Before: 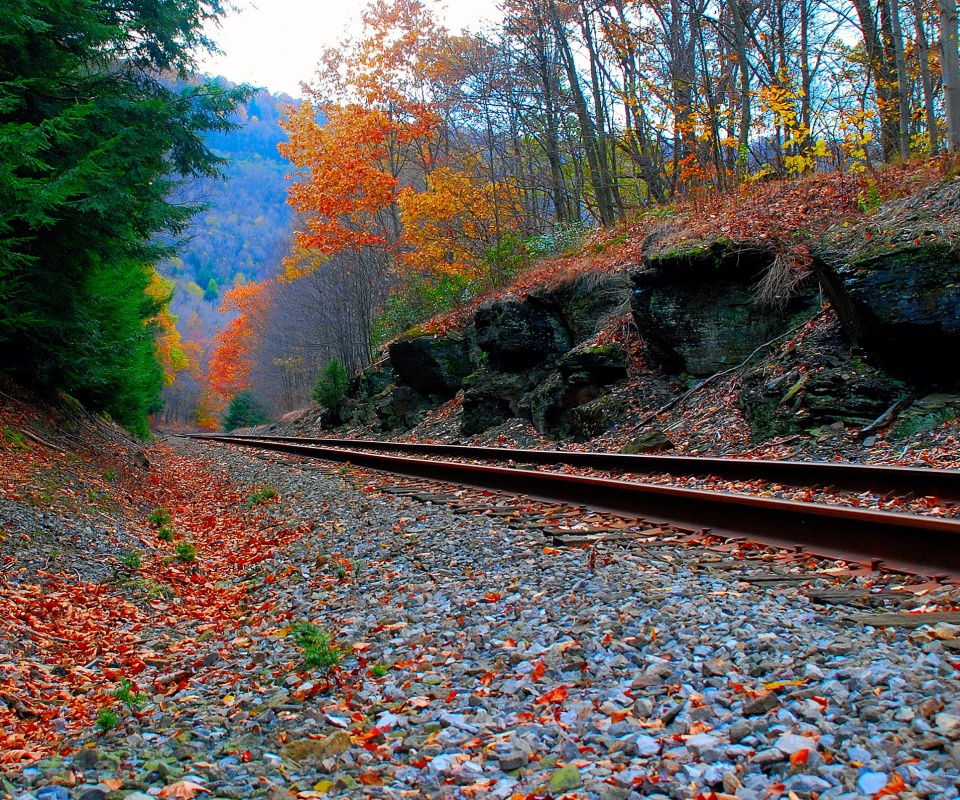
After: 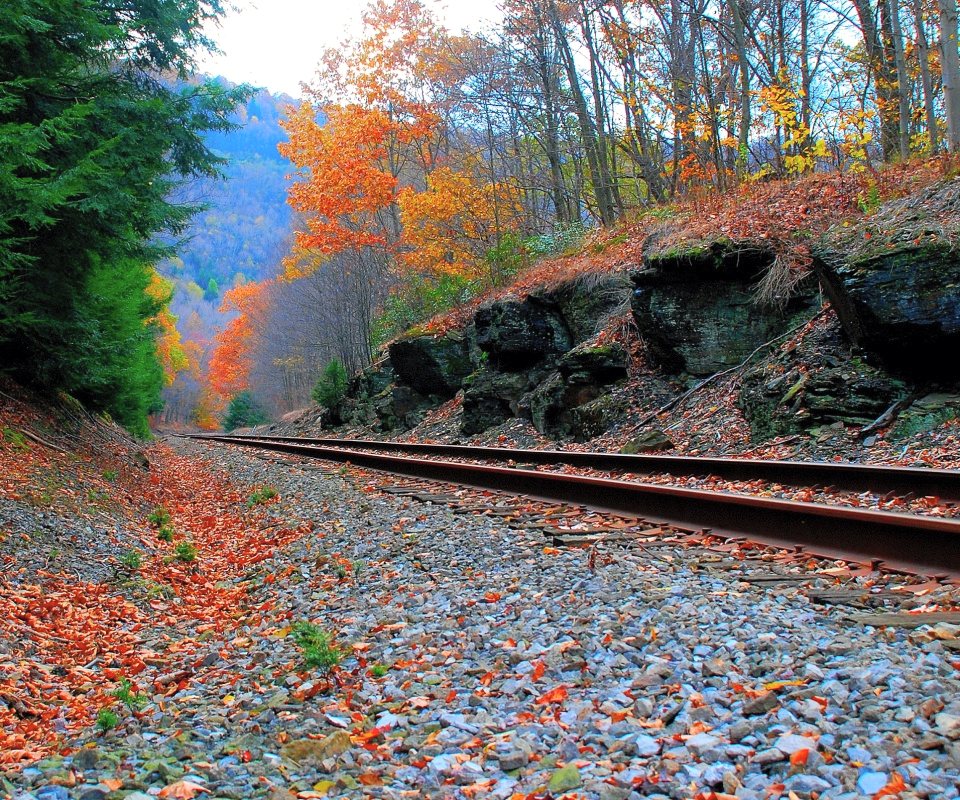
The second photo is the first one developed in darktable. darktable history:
contrast brightness saturation: brightness 0.13
shadows and highlights: shadows -10, white point adjustment 1.5, highlights 10
